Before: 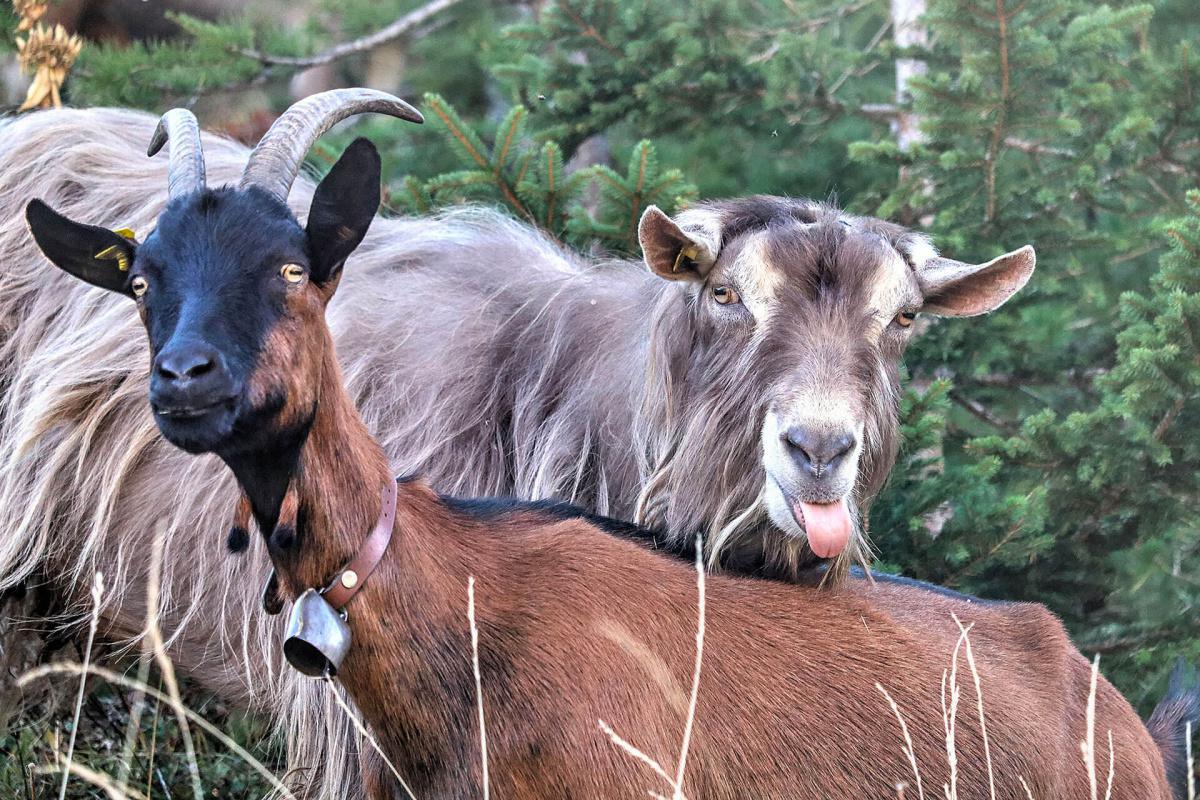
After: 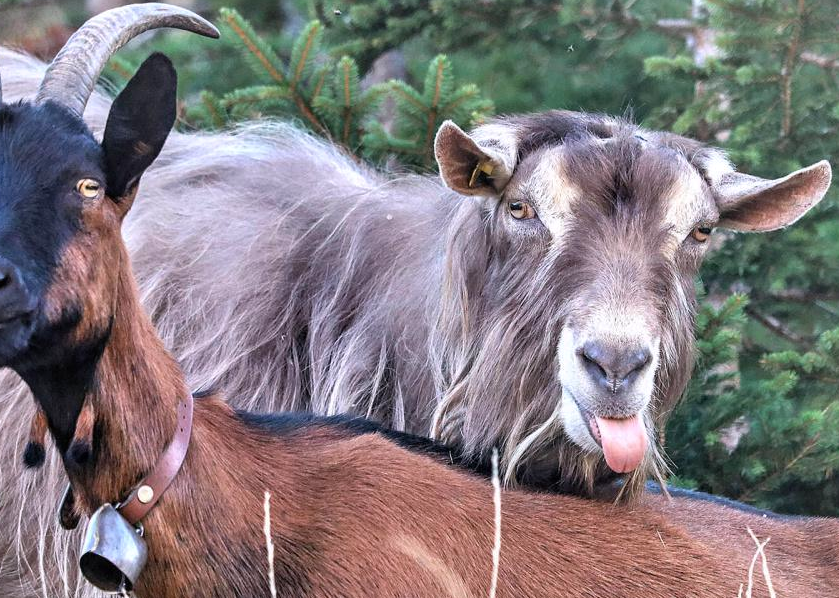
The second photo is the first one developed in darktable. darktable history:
white balance: red 1.009, blue 1.027
crop and rotate: left 17.046%, top 10.659%, right 12.989%, bottom 14.553%
